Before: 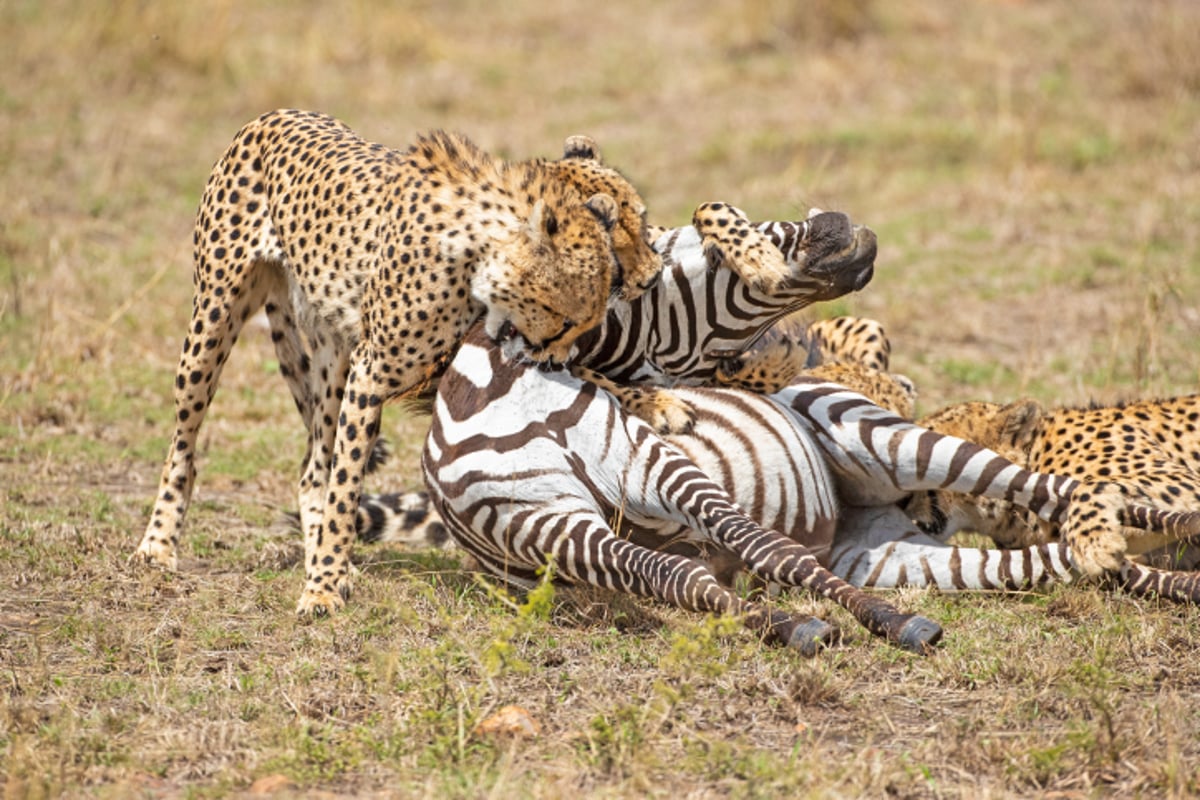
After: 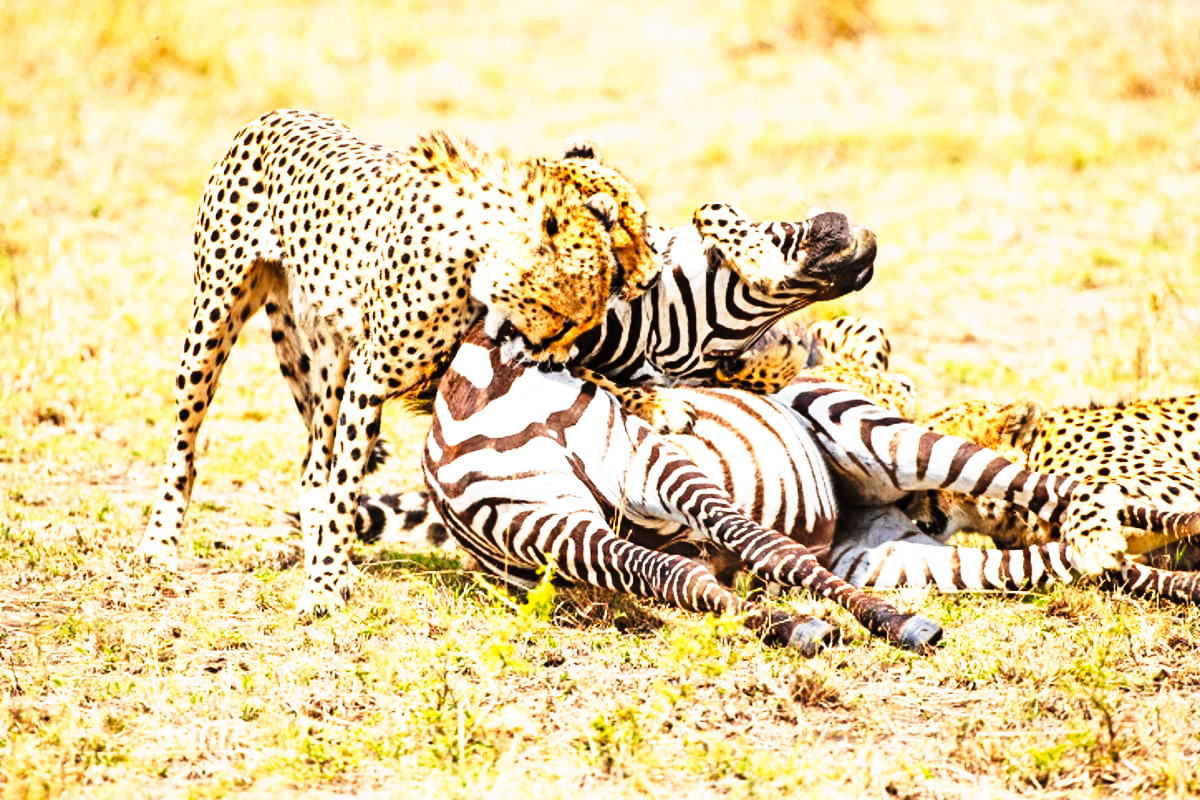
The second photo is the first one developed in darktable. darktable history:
tone curve: curves: ch0 [(0, 0) (0.003, 0.001) (0.011, 0.005) (0.025, 0.01) (0.044, 0.016) (0.069, 0.019) (0.1, 0.024) (0.136, 0.03) (0.177, 0.045) (0.224, 0.071) (0.277, 0.122) (0.335, 0.202) (0.399, 0.326) (0.468, 0.471) (0.543, 0.638) (0.623, 0.798) (0.709, 0.913) (0.801, 0.97) (0.898, 0.983) (1, 1)], preserve colors none
exposure: black level correction 0.001, exposure 0.5 EV, compensate exposure bias true, compensate highlight preservation false
